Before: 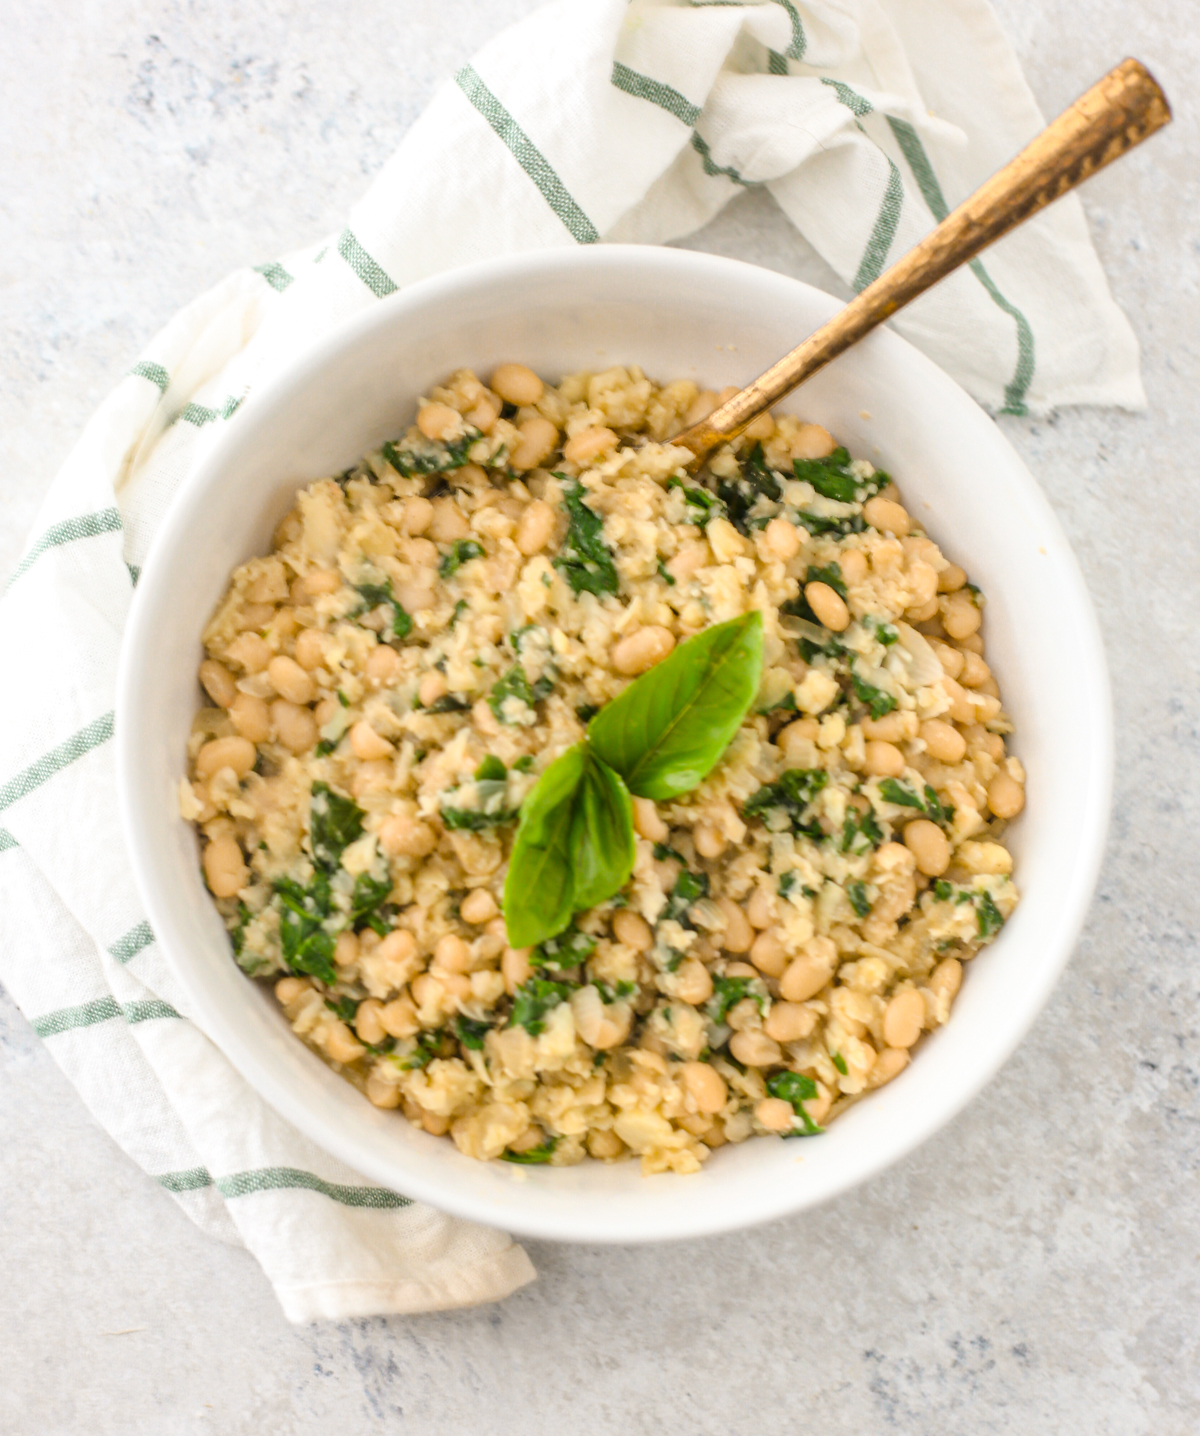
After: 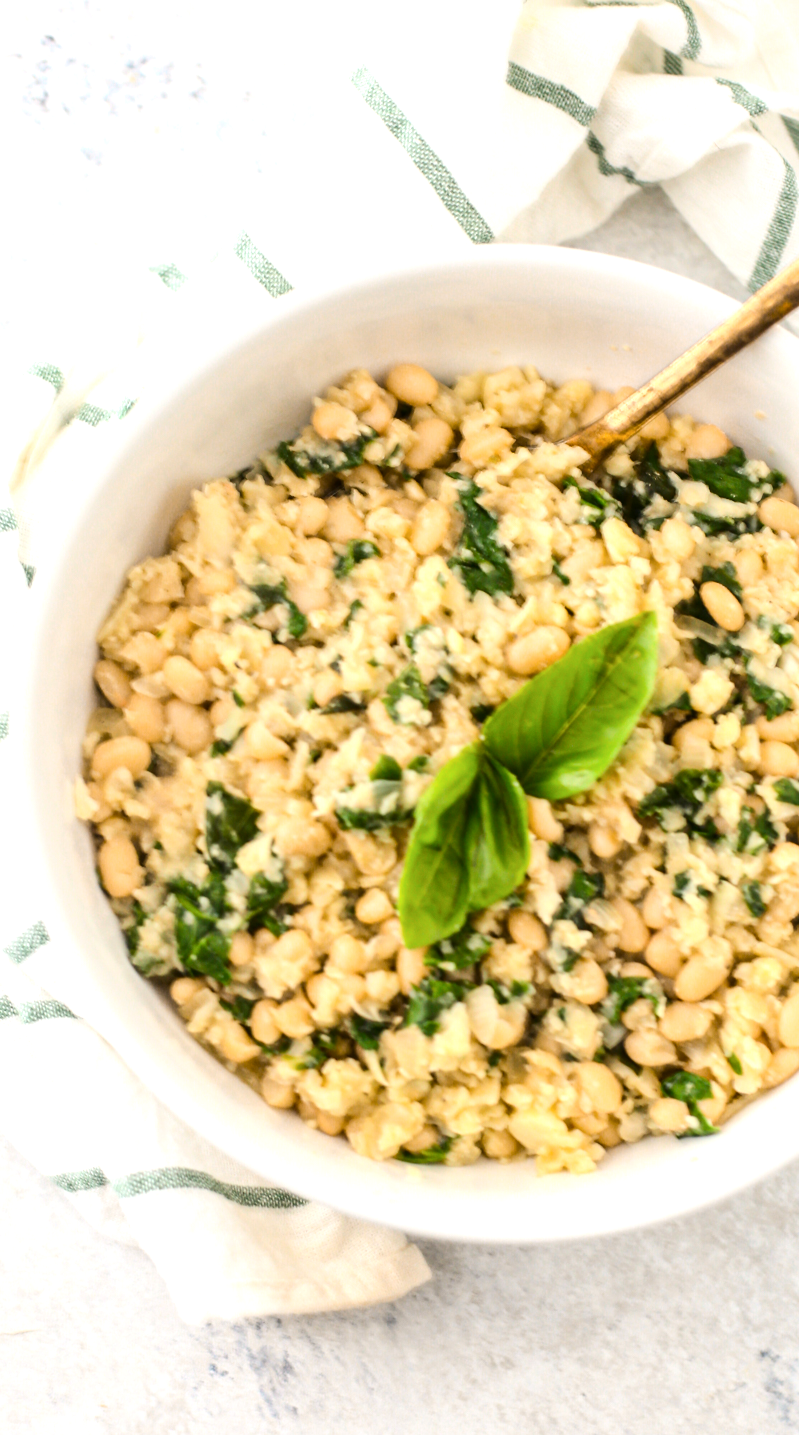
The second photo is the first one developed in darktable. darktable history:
contrast brightness saturation: contrast 0.14
tone equalizer: -8 EV -0.417 EV, -7 EV -0.389 EV, -6 EV -0.333 EV, -5 EV -0.222 EV, -3 EV 0.222 EV, -2 EV 0.333 EV, -1 EV 0.389 EV, +0 EV 0.417 EV, edges refinement/feathering 500, mask exposure compensation -1.57 EV, preserve details no
crop and rotate: left 8.786%, right 24.548%
